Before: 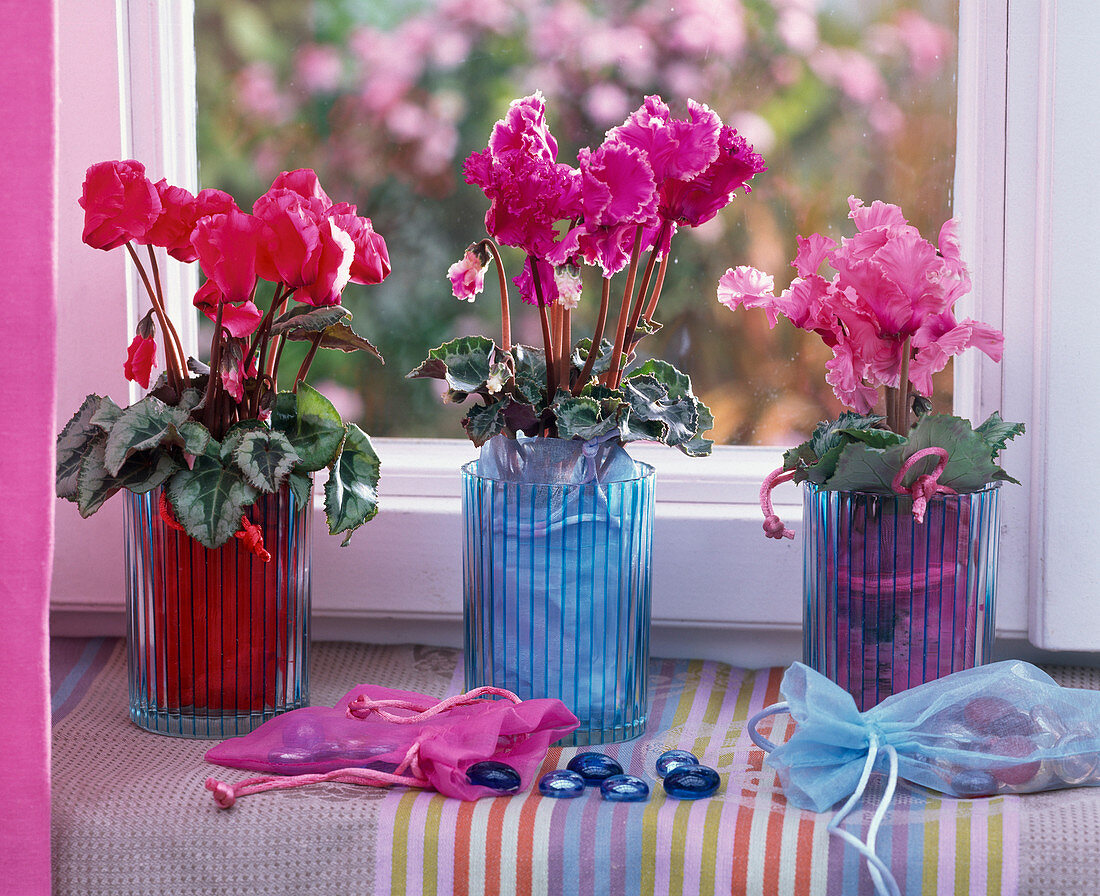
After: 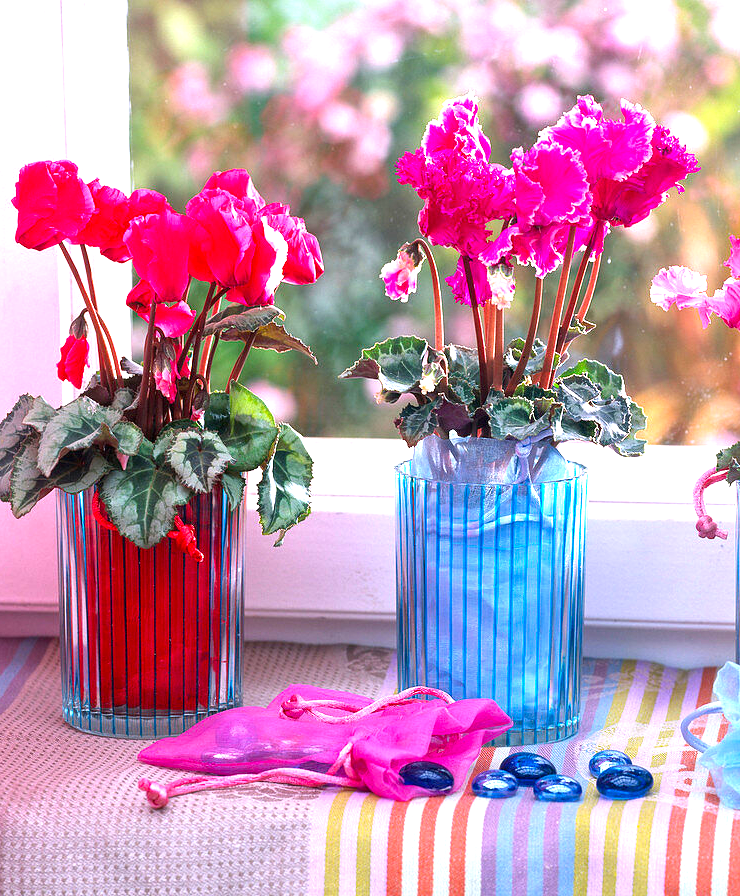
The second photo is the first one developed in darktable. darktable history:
exposure: black level correction 0, exposure 1.097 EV, compensate highlight preservation false
contrast brightness saturation: saturation 0.182
crop and rotate: left 6.158%, right 26.552%
